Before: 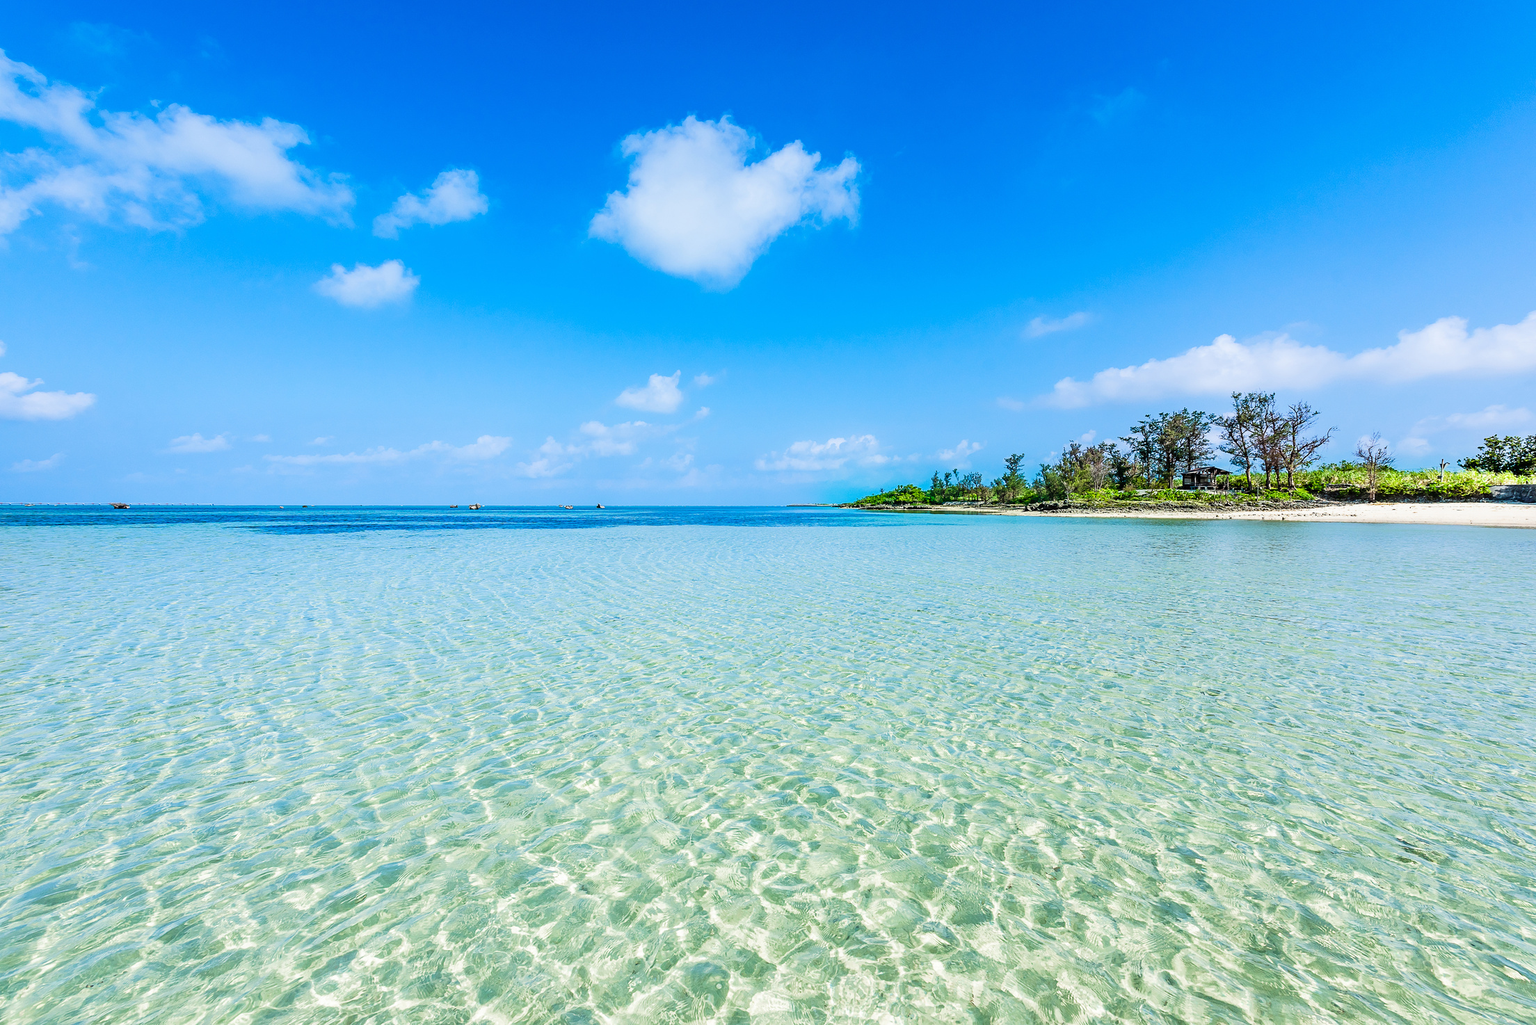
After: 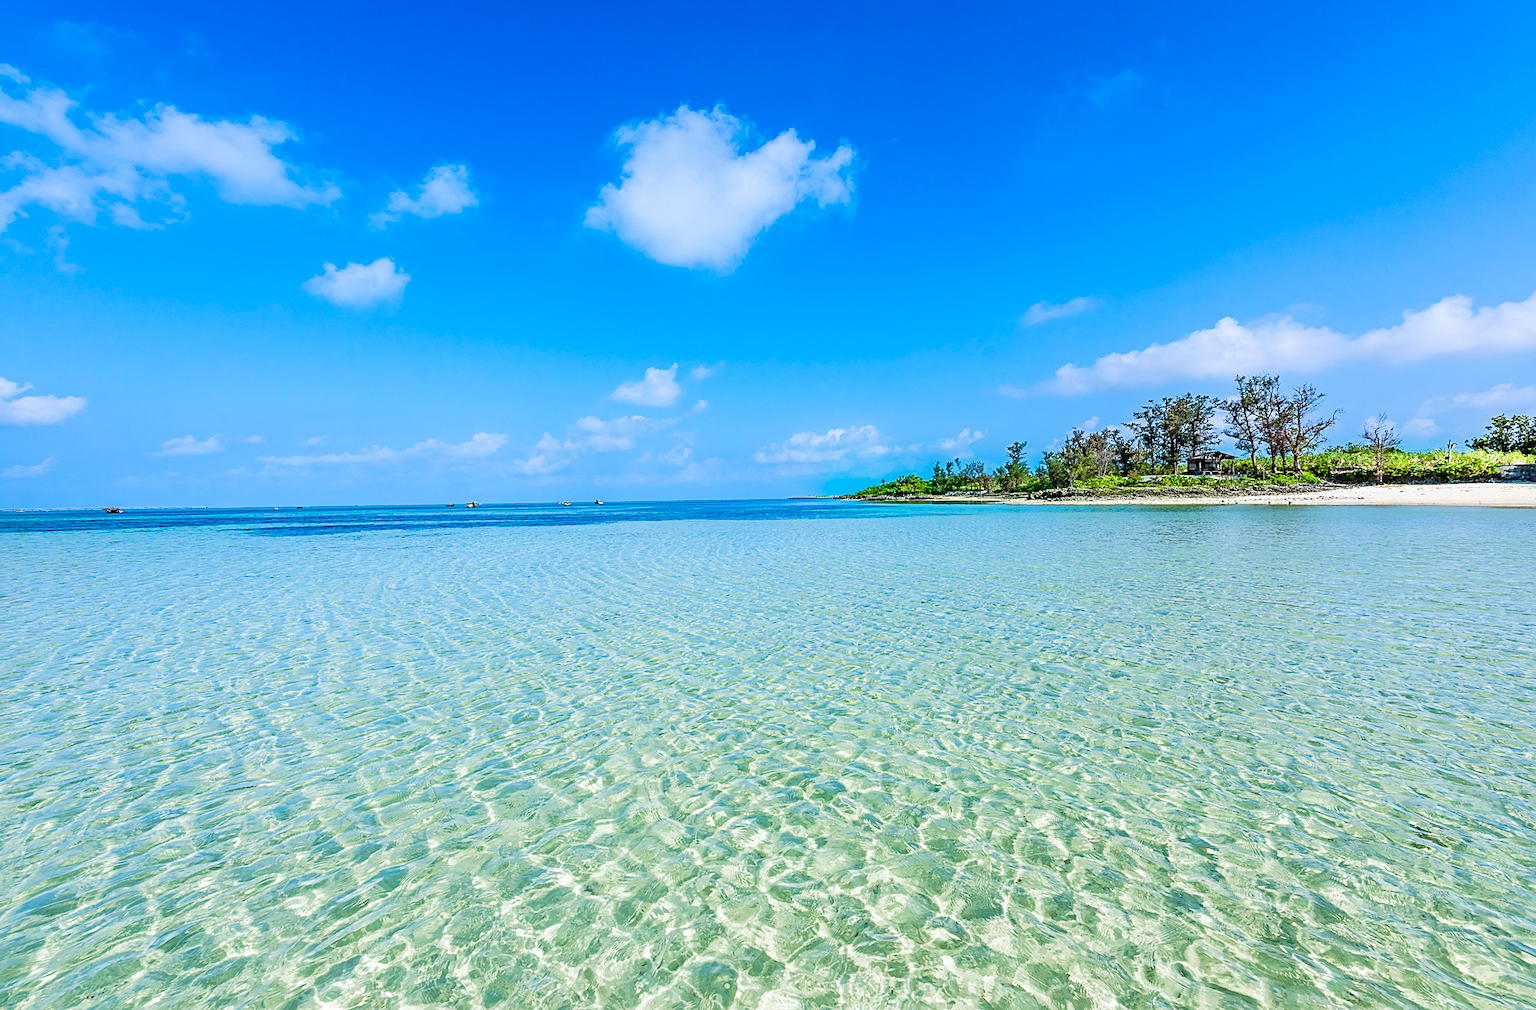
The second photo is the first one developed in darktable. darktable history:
sharpen: radius 2.529, amount 0.323
shadows and highlights: radius 334.93, shadows 63.48, highlights 6.06, compress 87.7%, highlights color adjustment 39.73%, soften with gaussian
white balance: red 0.988, blue 1.017
contrast brightness saturation: contrast -0.02, brightness -0.01, saturation 0.03
haze removal: compatibility mode true, adaptive false
exposure: compensate highlight preservation false
rotate and perspective: rotation -1°, crop left 0.011, crop right 0.989, crop top 0.025, crop bottom 0.975
